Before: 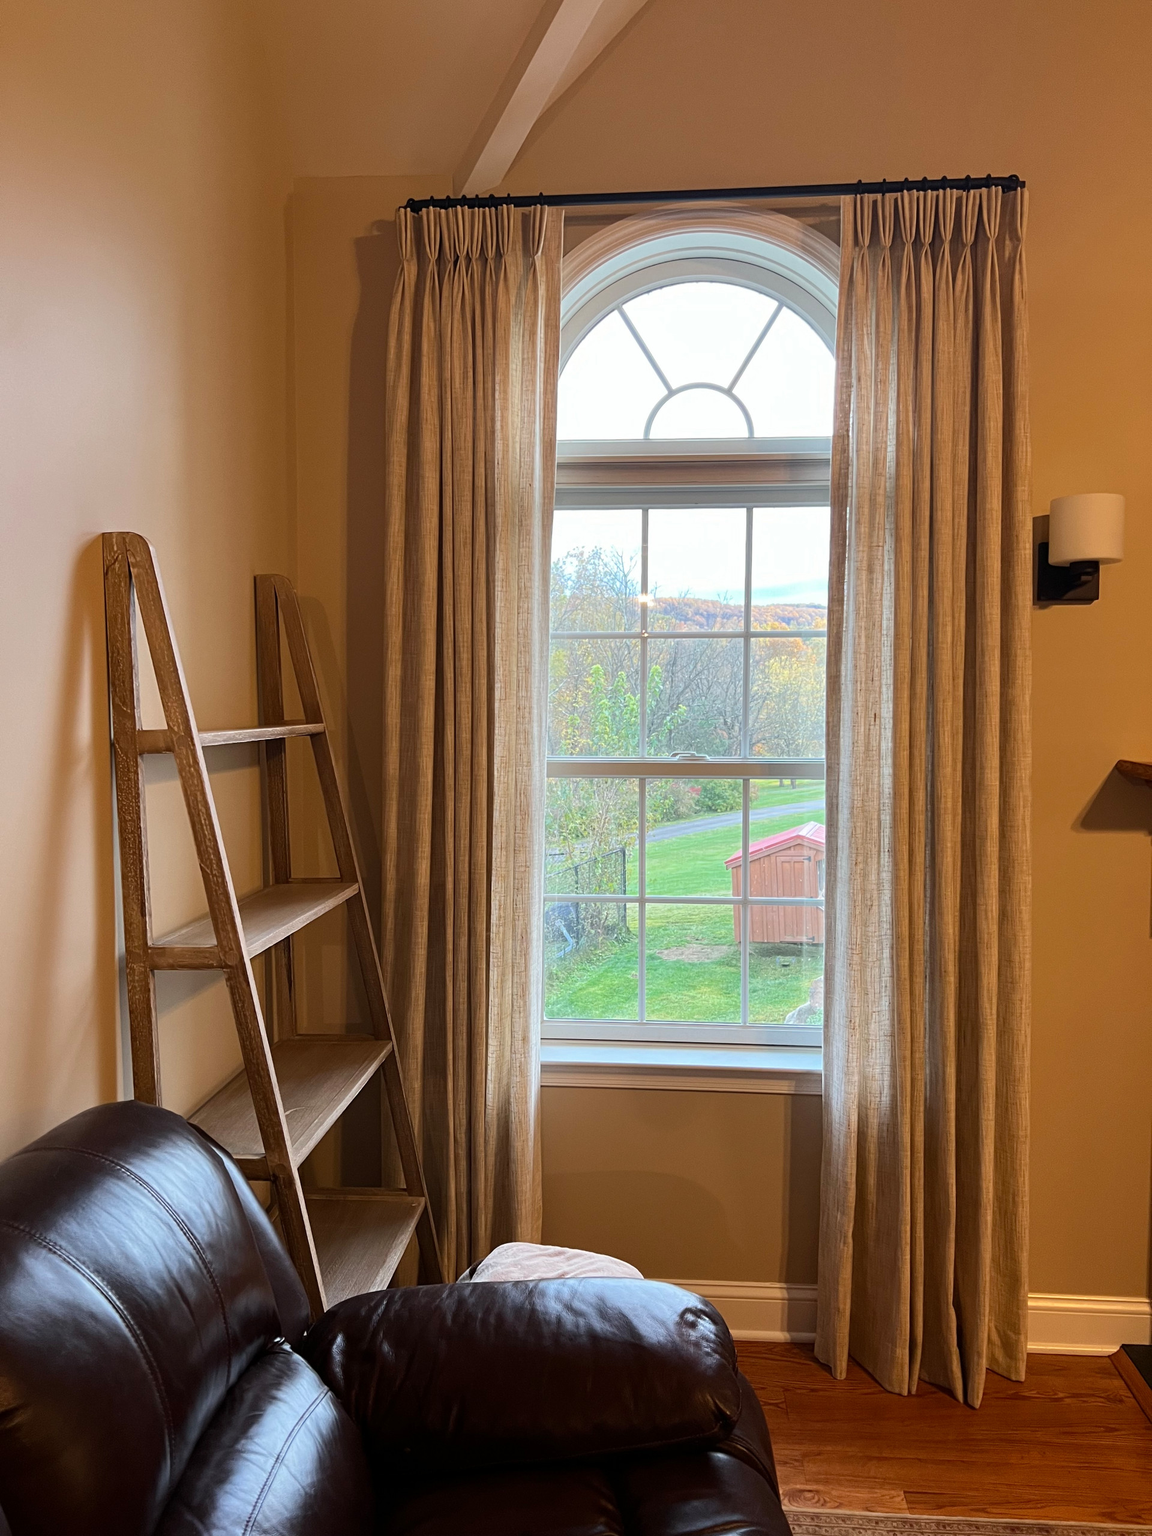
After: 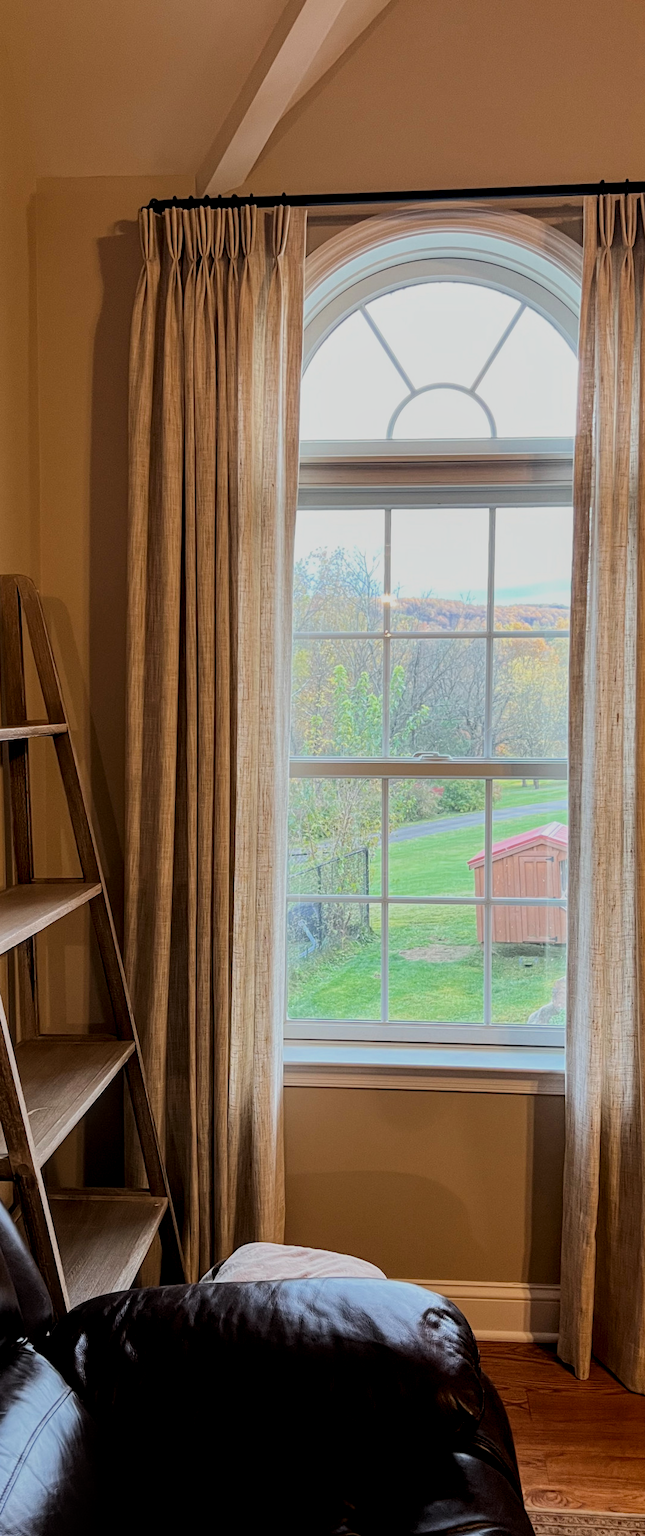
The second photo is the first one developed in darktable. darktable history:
filmic rgb: black relative exposure -7.13 EV, white relative exposure 5.35 EV, hardness 3.03, color science v6 (2022)
crop and rotate: left 22.382%, right 21.598%
local contrast: detail 130%
